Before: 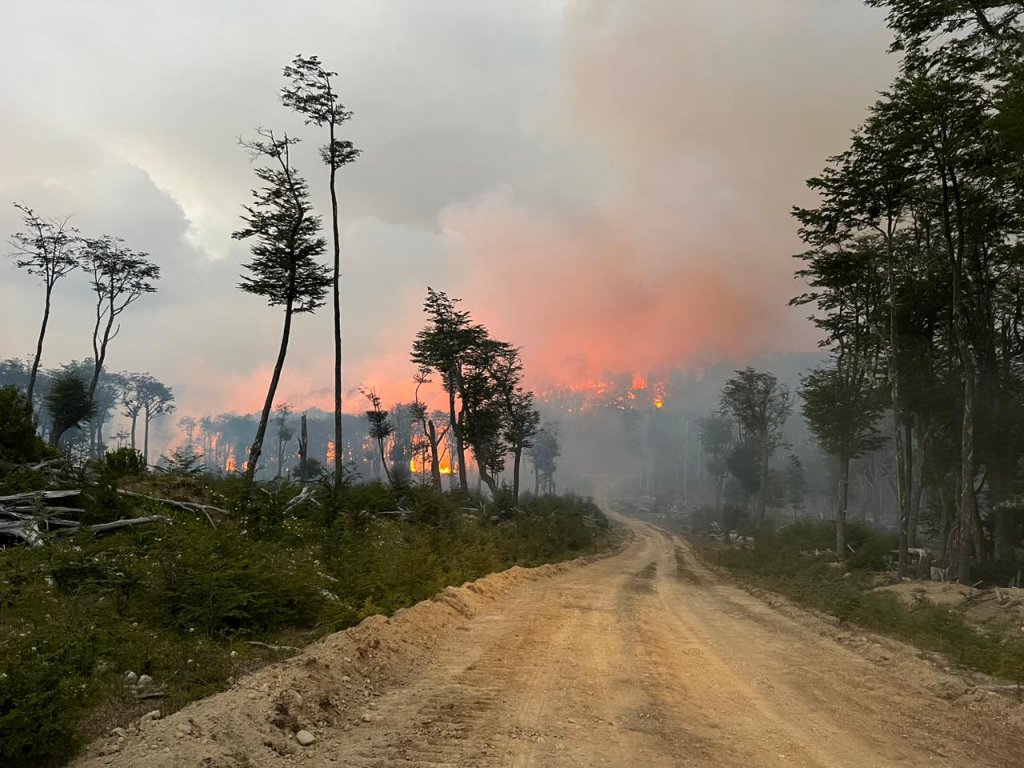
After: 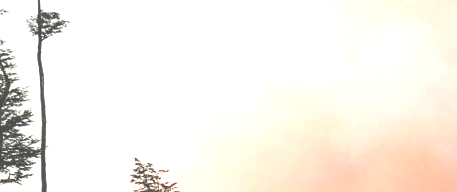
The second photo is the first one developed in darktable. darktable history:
exposure: black level correction -0.023, exposure 1.397 EV, compensate highlight preservation false
local contrast: on, module defaults
crop: left 28.64%, top 16.832%, right 26.637%, bottom 58.055%
